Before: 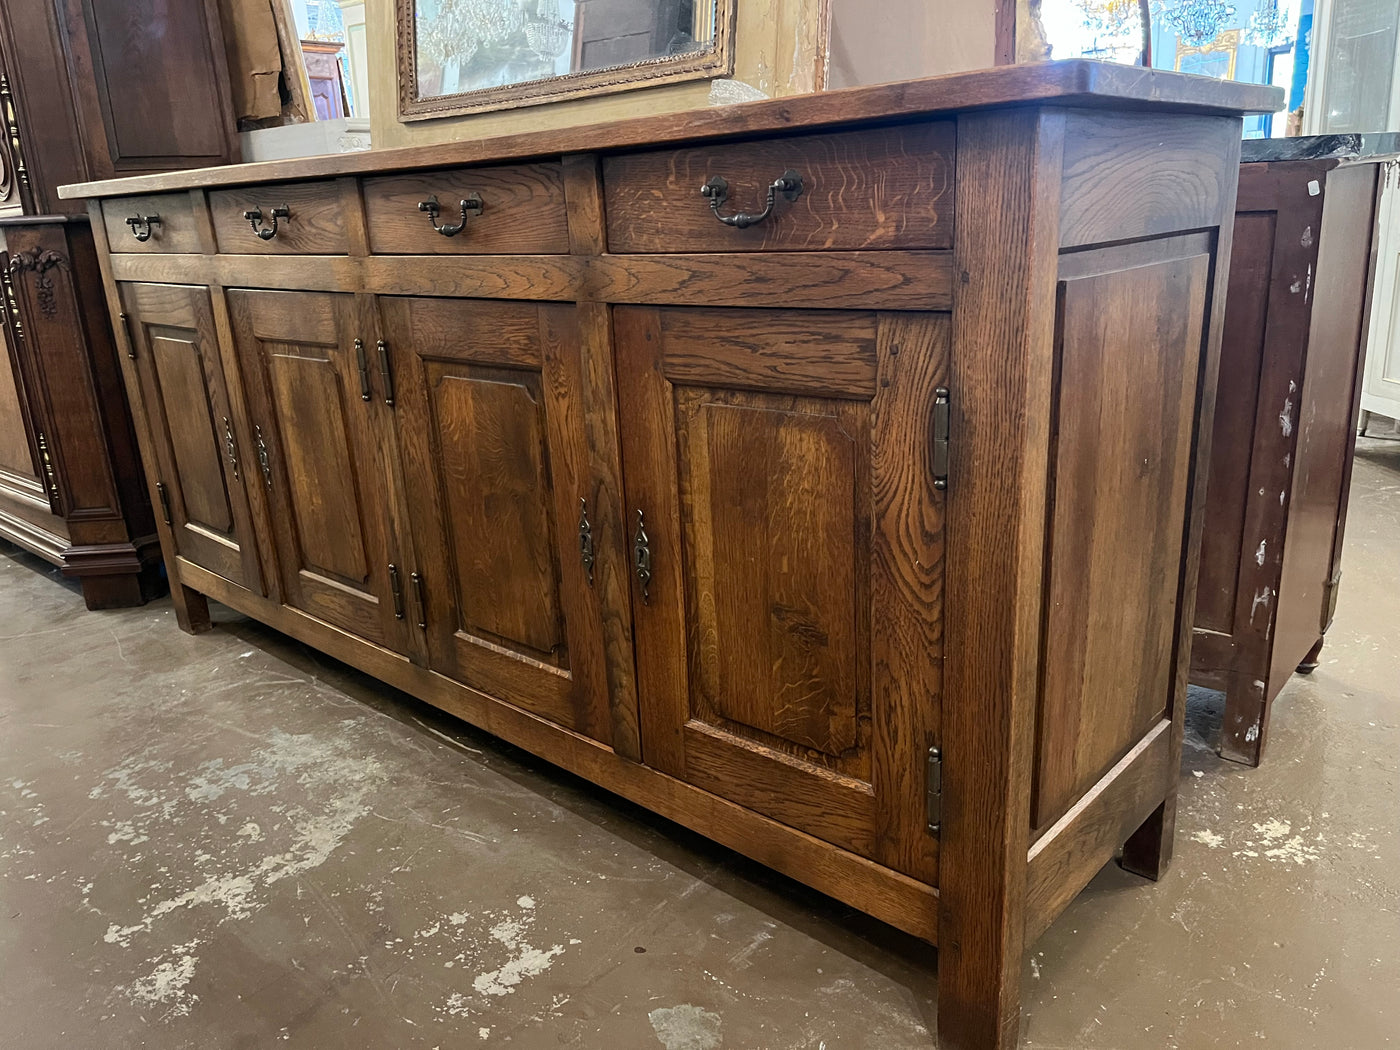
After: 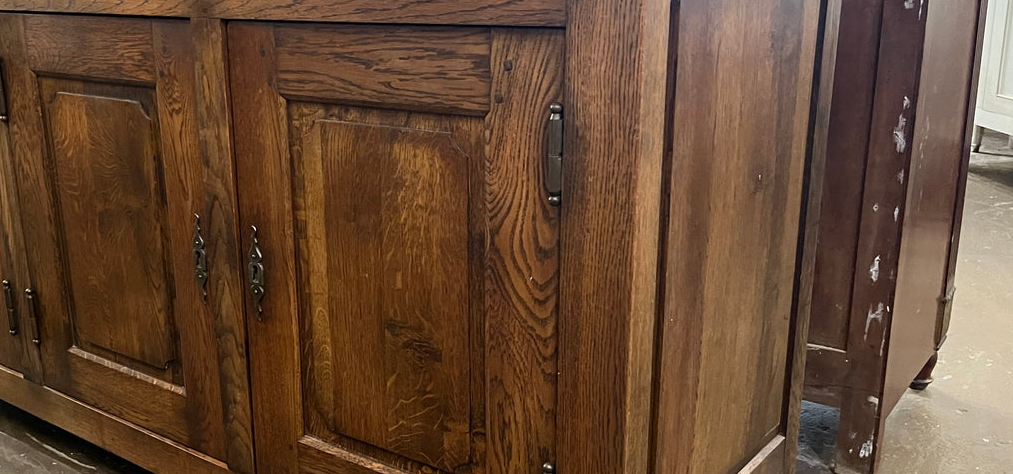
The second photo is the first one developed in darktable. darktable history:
crop and rotate: left 27.636%, top 27.233%, bottom 27.56%
